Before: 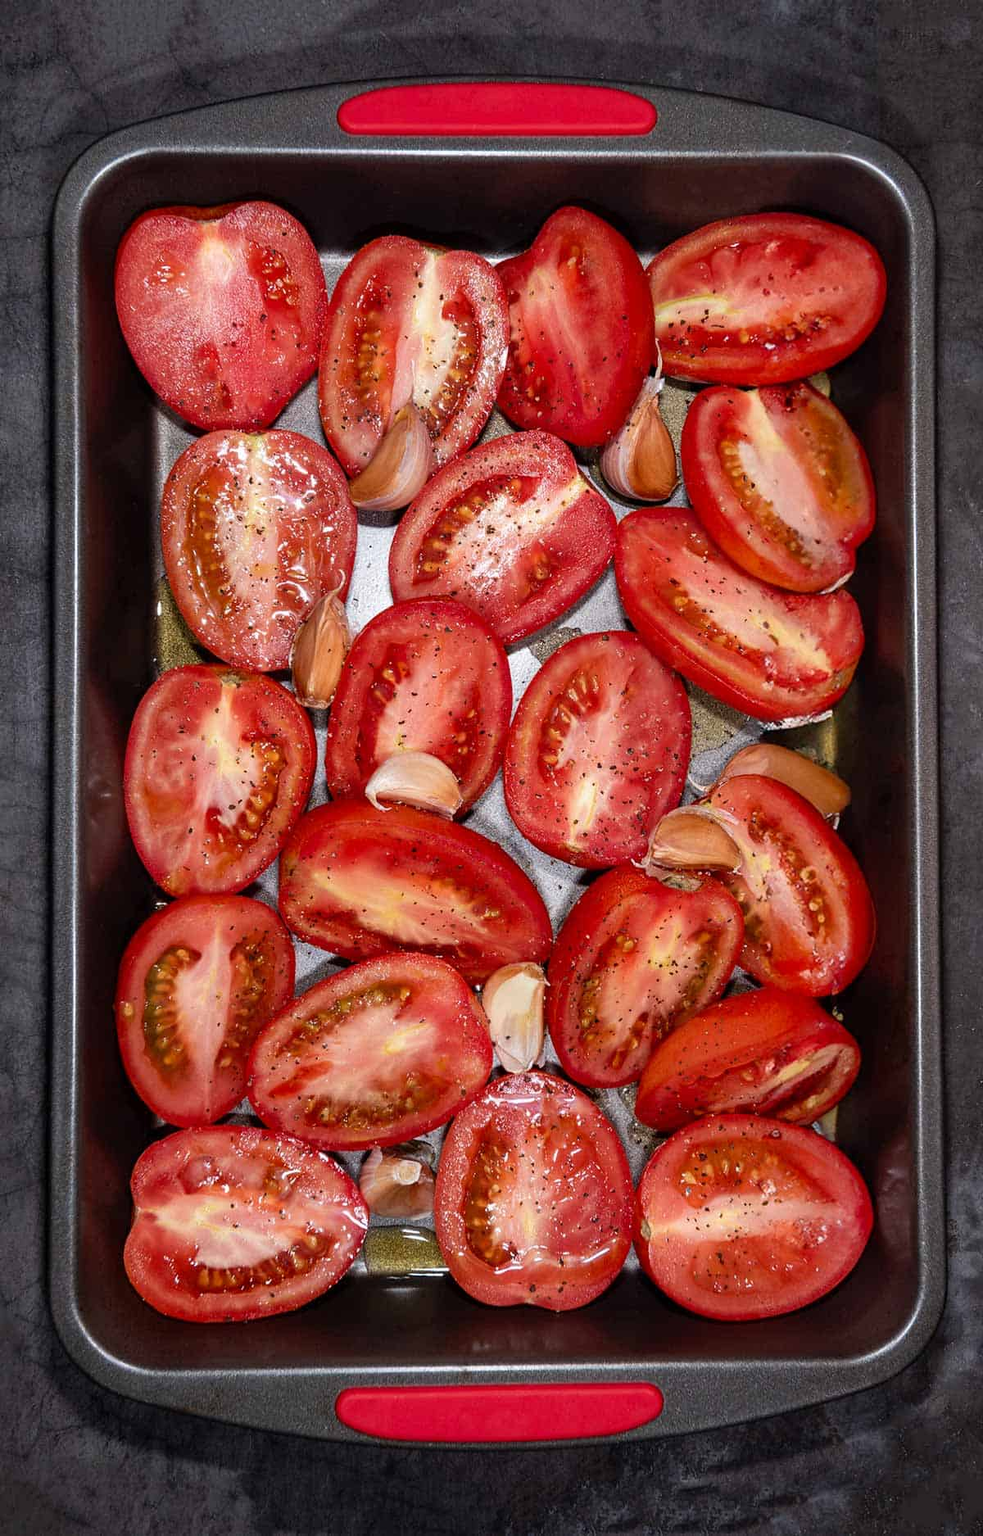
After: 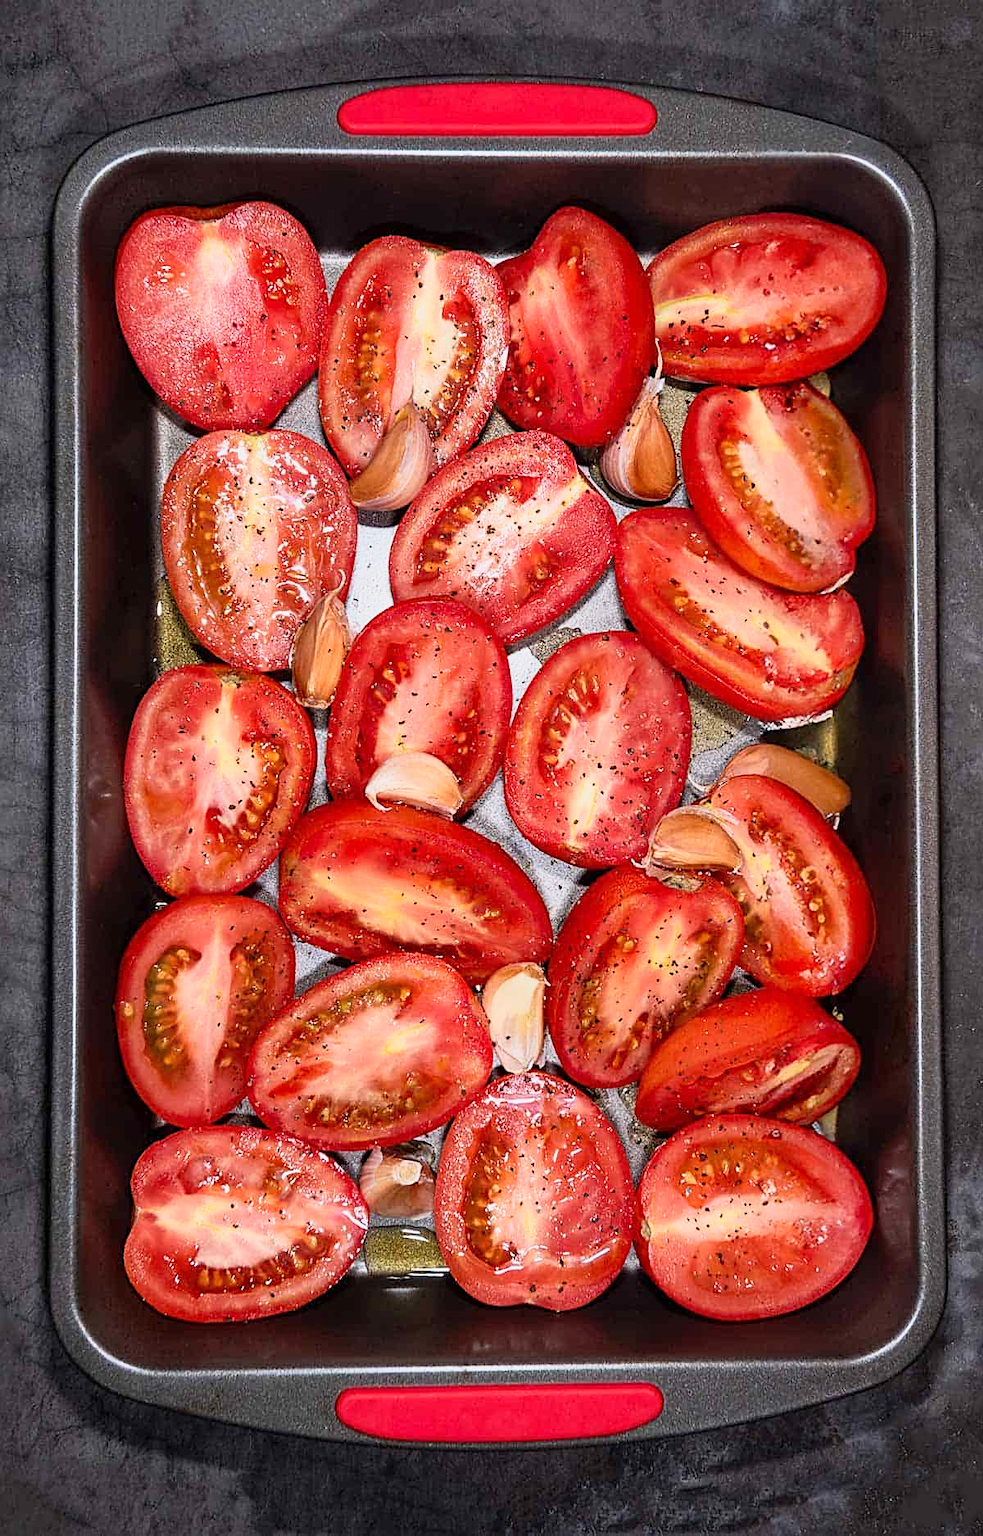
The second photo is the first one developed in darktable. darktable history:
sharpen: on, module defaults
base curve: curves: ch0 [(0, 0) (0.088, 0.125) (0.176, 0.251) (0.354, 0.501) (0.613, 0.749) (1, 0.877)]
